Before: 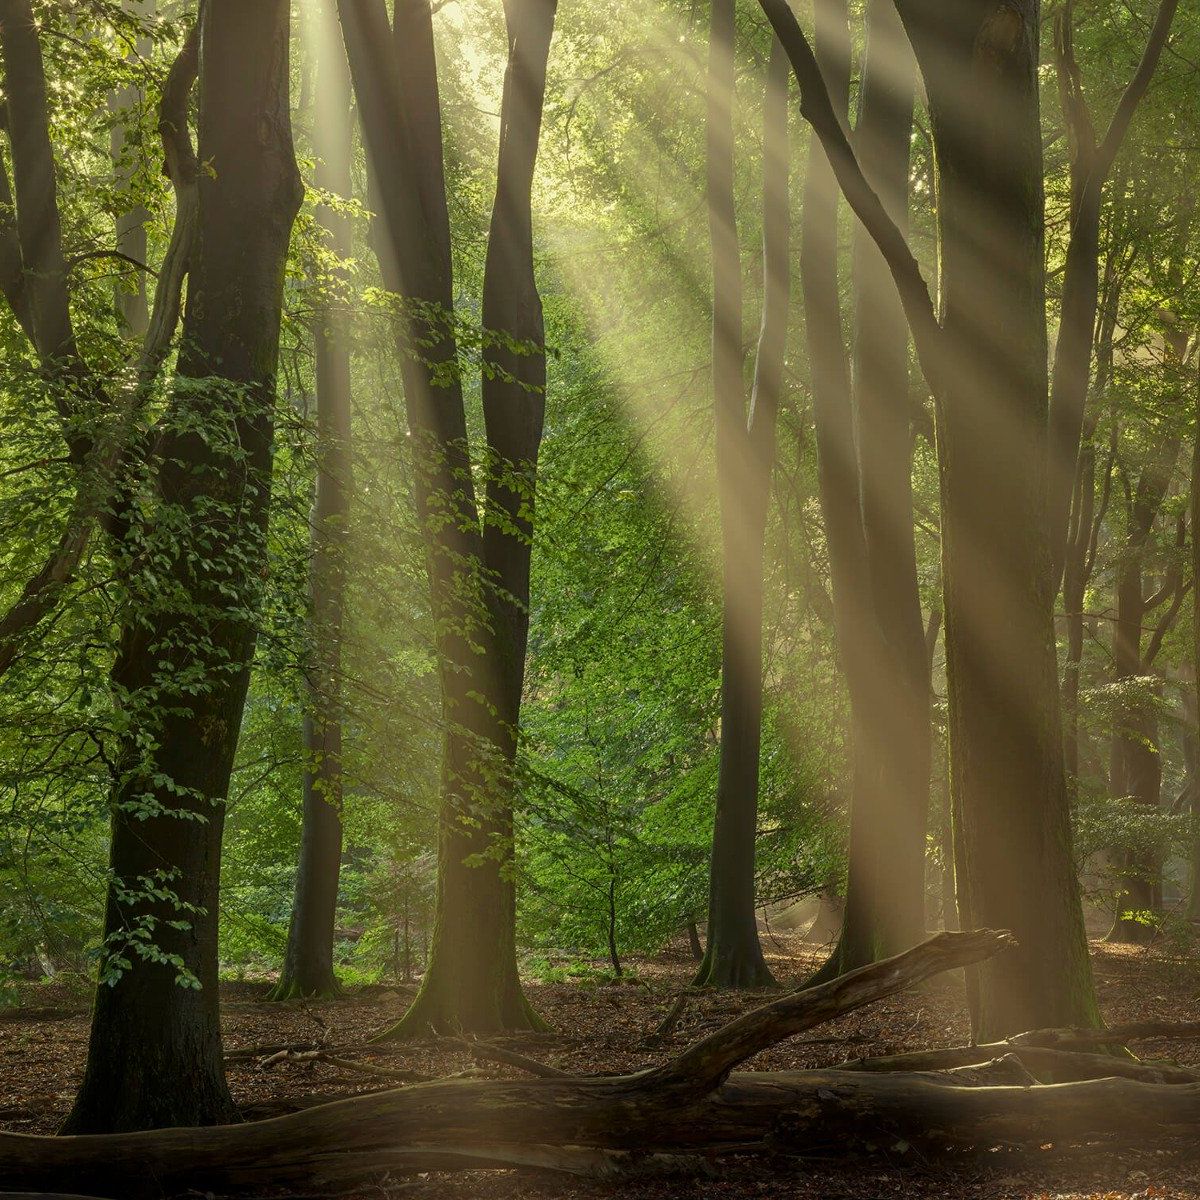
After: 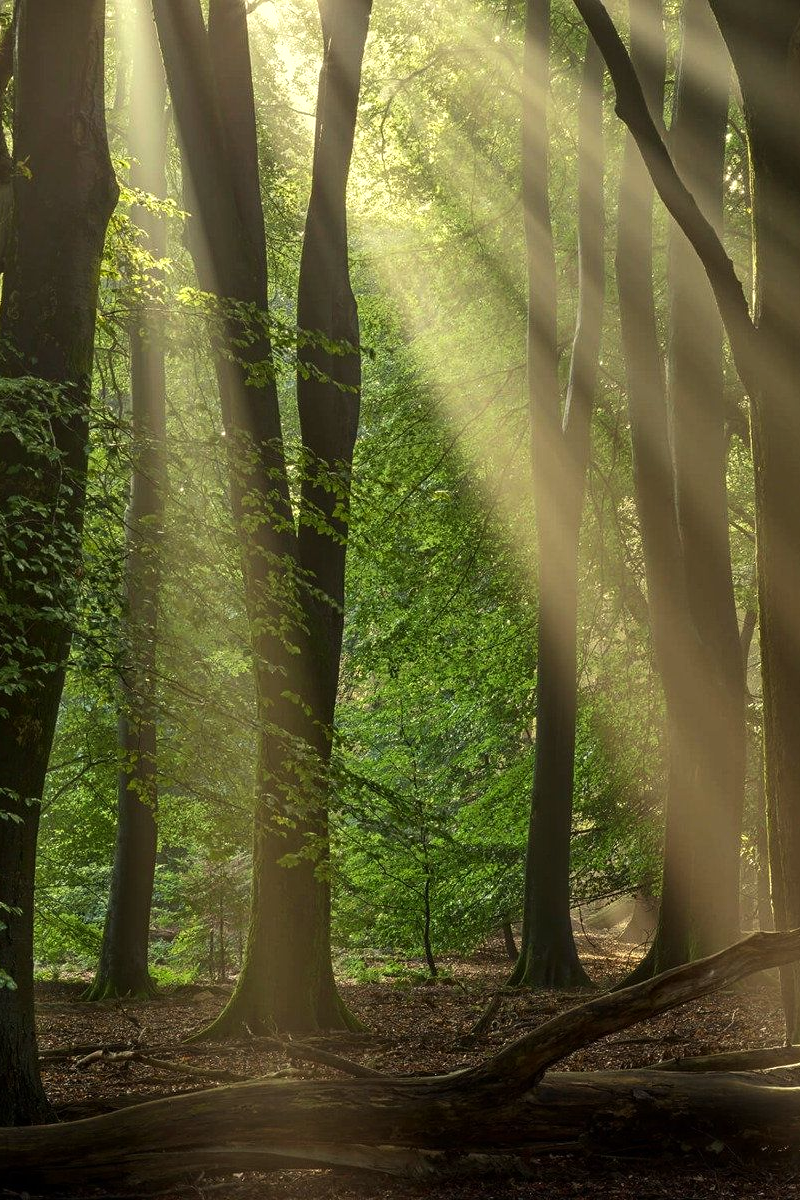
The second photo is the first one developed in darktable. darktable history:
crop and rotate: left 15.446%, right 17.836%
tone equalizer: -8 EV -0.417 EV, -7 EV -0.389 EV, -6 EV -0.333 EV, -5 EV -0.222 EV, -3 EV 0.222 EV, -2 EV 0.333 EV, -1 EV 0.389 EV, +0 EV 0.417 EV, edges refinement/feathering 500, mask exposure compensation -1.57 EV, preserve details no
